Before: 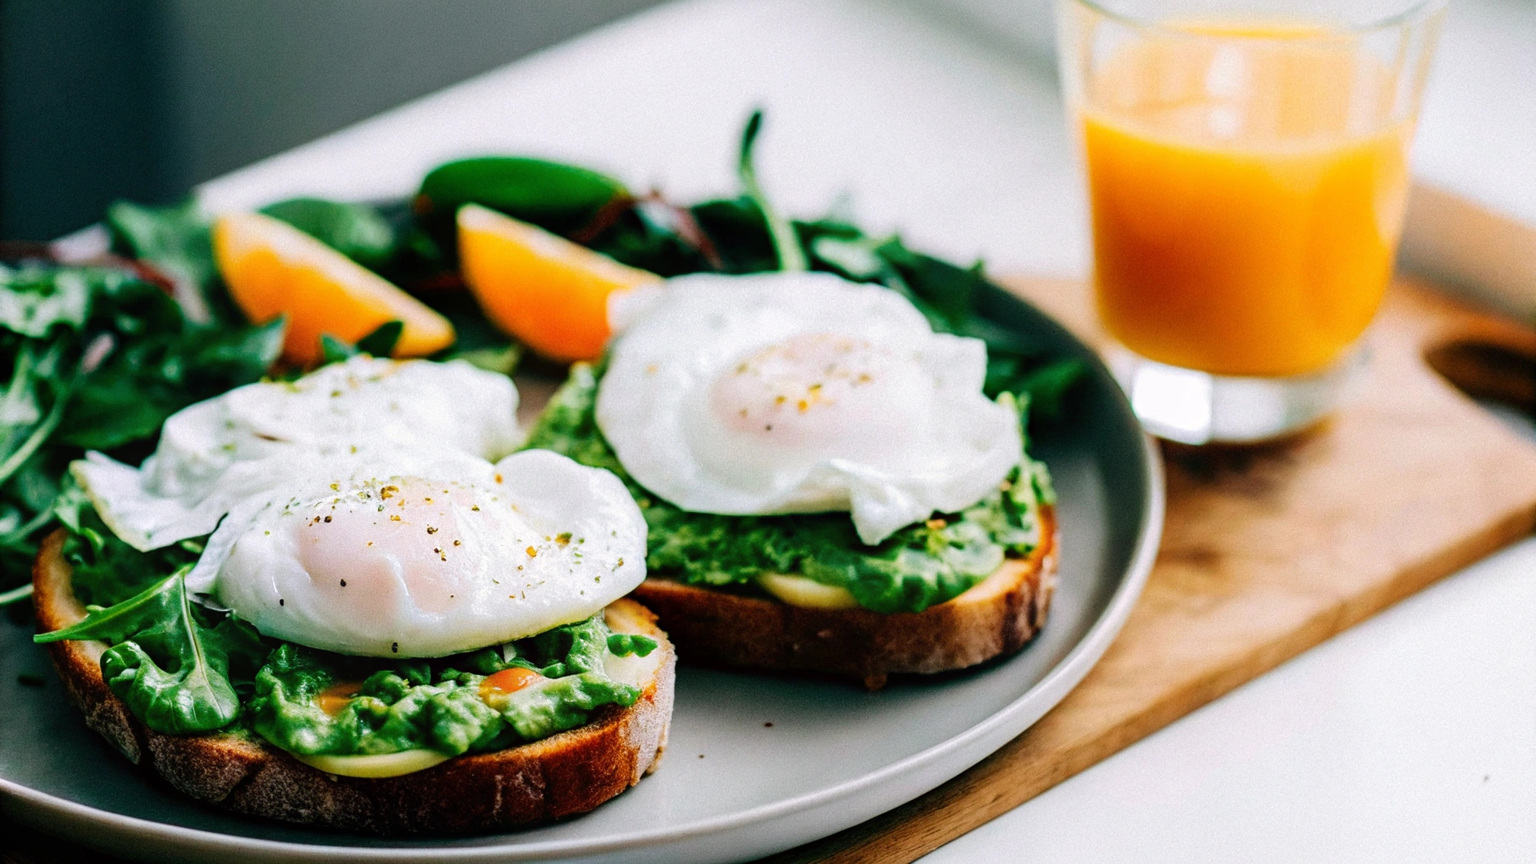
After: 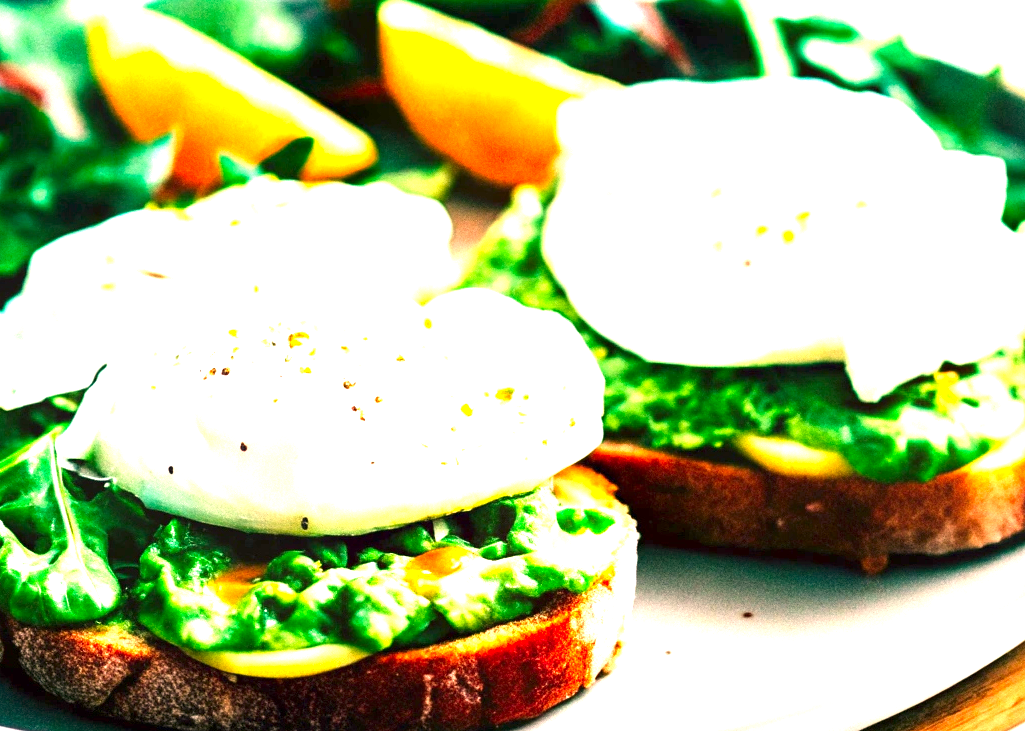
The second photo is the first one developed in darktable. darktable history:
crop: left 8.966%, top 23.852%, right 34.699%, bottom 4.703%
contrast brightness saturation: contrast 0.08, saturation 0.2
exposure: exposure 2.003 EV, compensate highlight preservation false
white balance: red 1.127, blue 0.943
